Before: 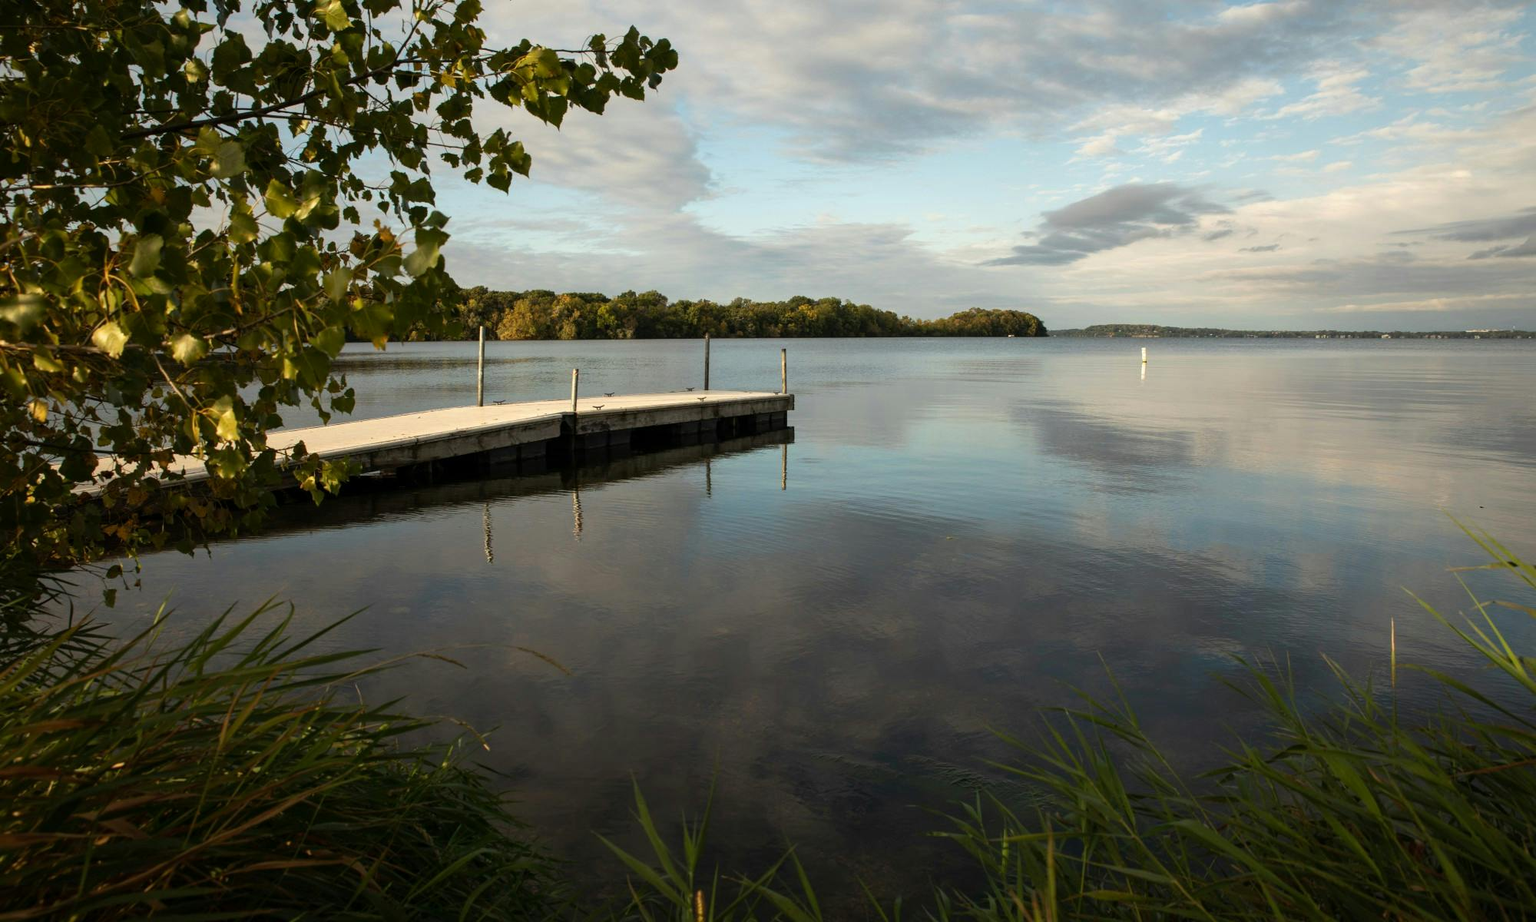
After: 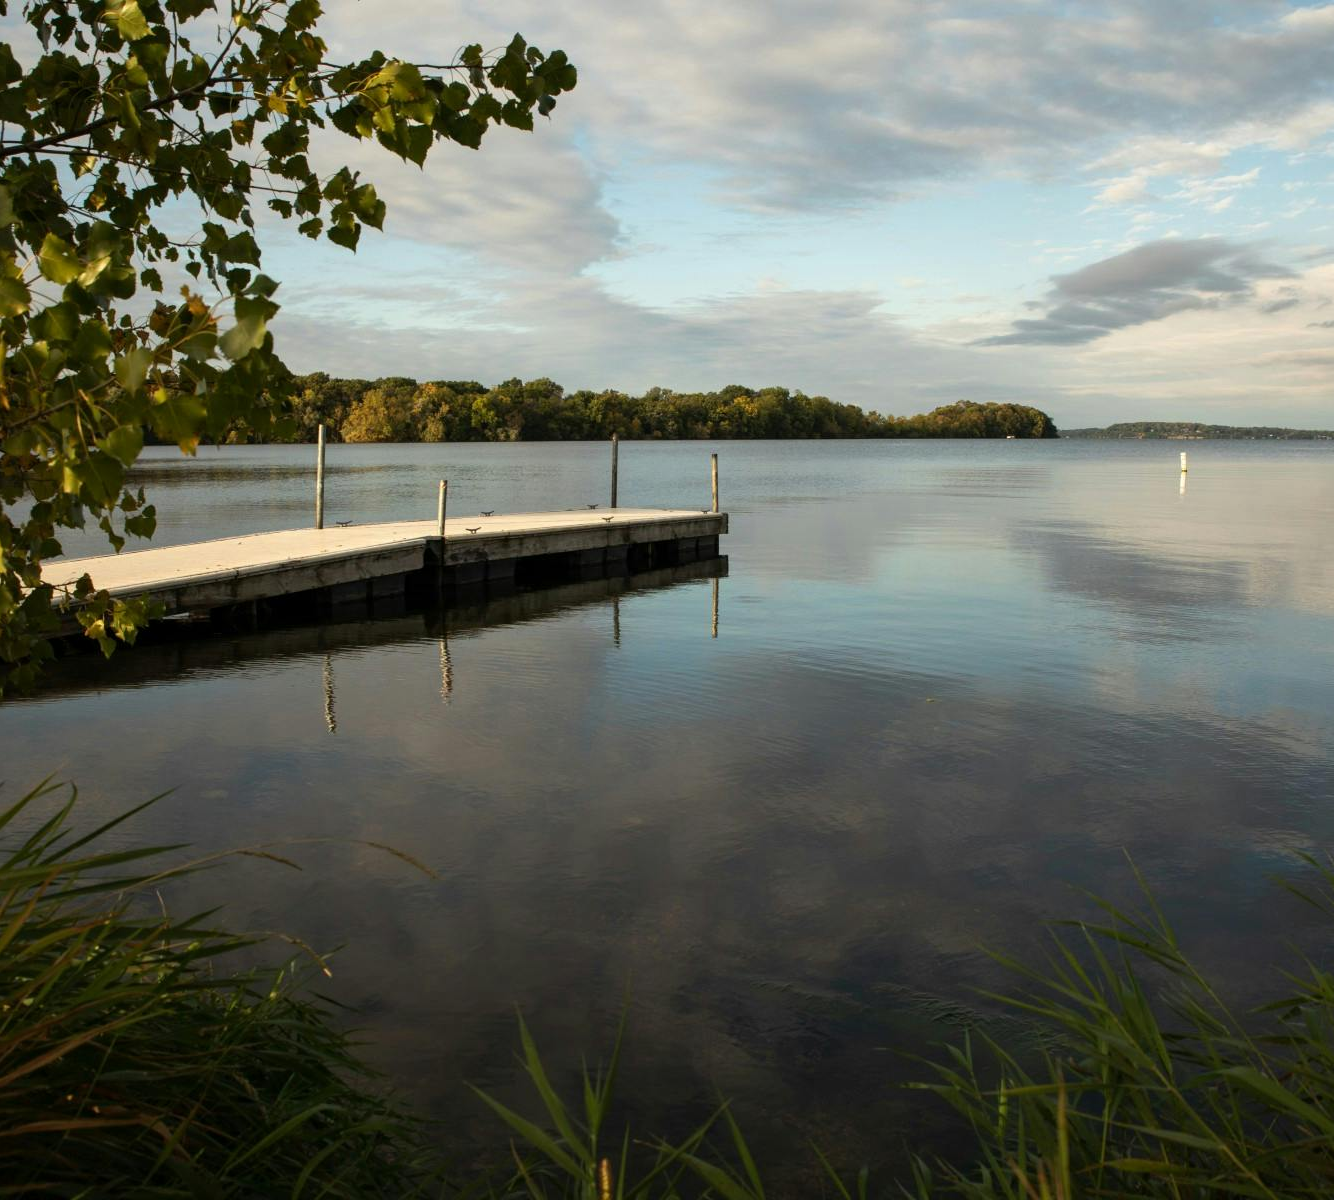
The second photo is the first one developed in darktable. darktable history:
crop and rotate: left 15.302%, right 17.979%
